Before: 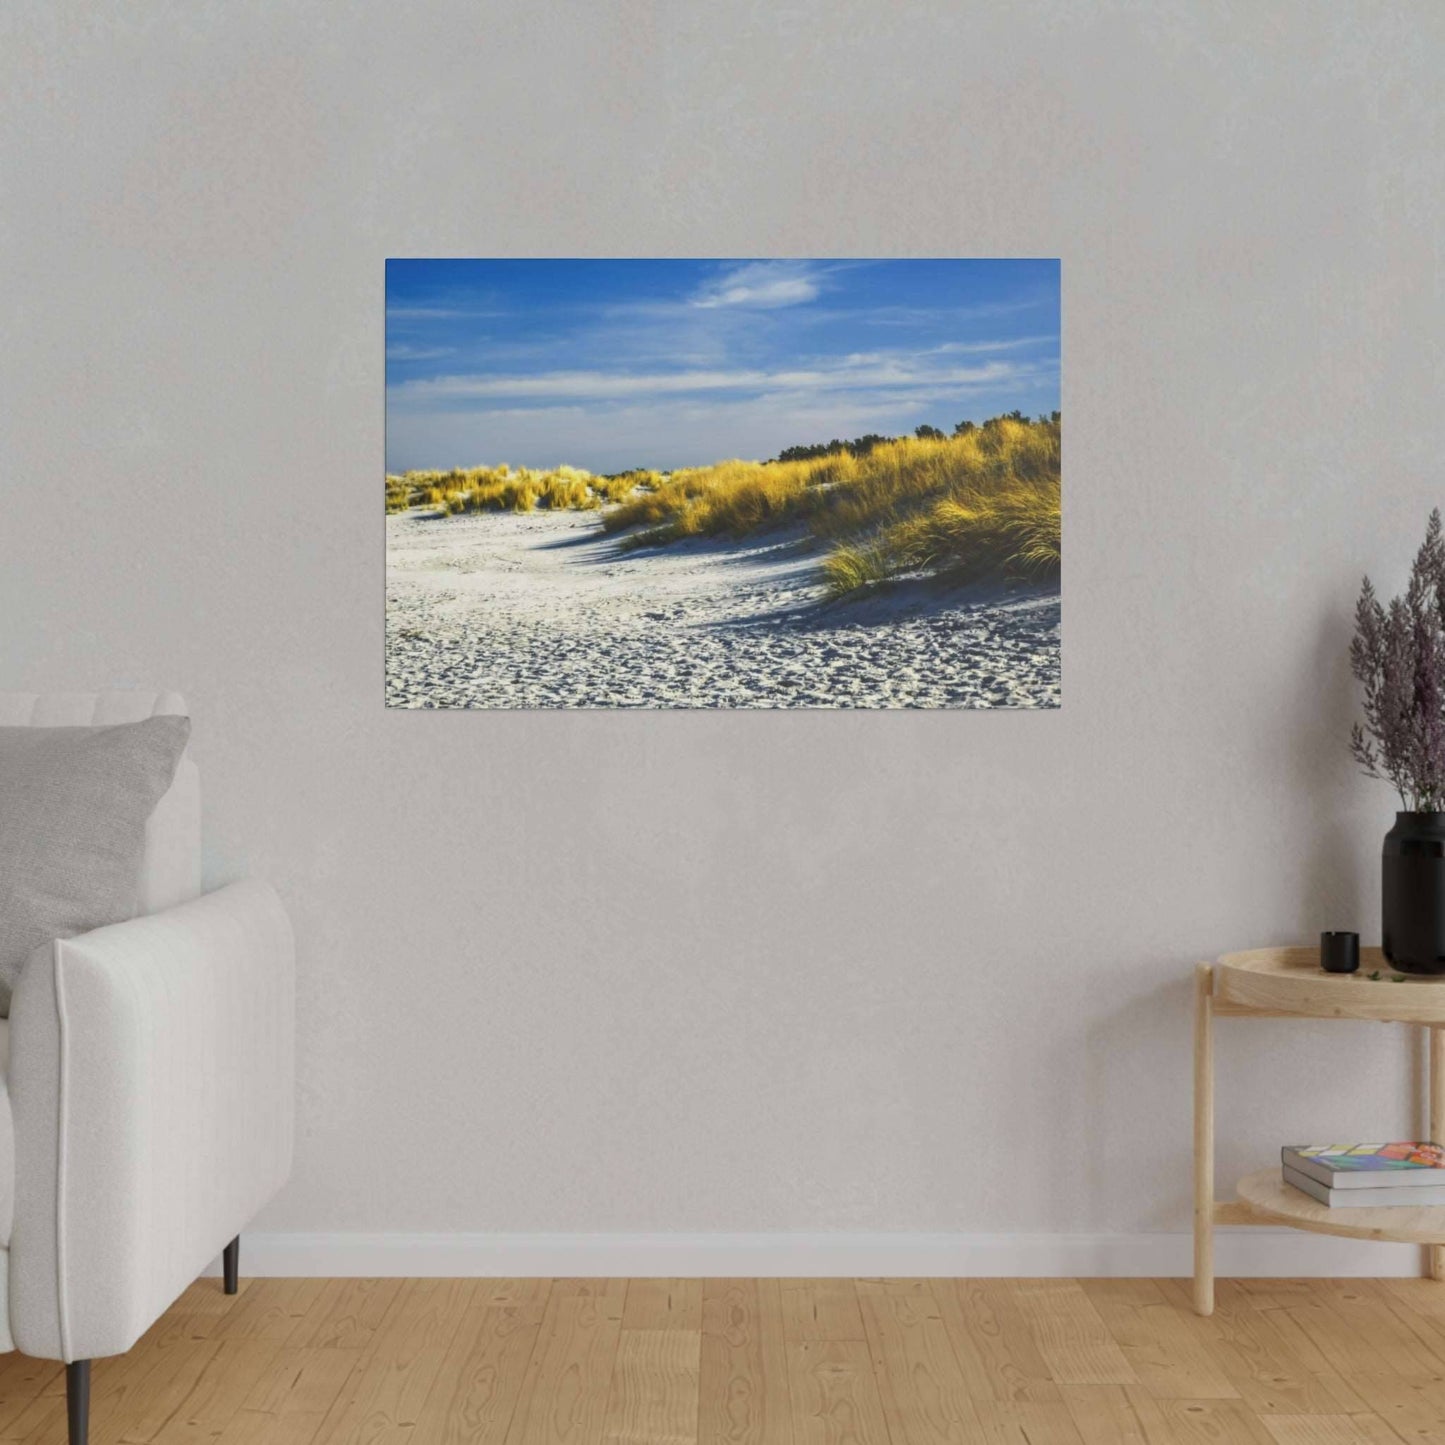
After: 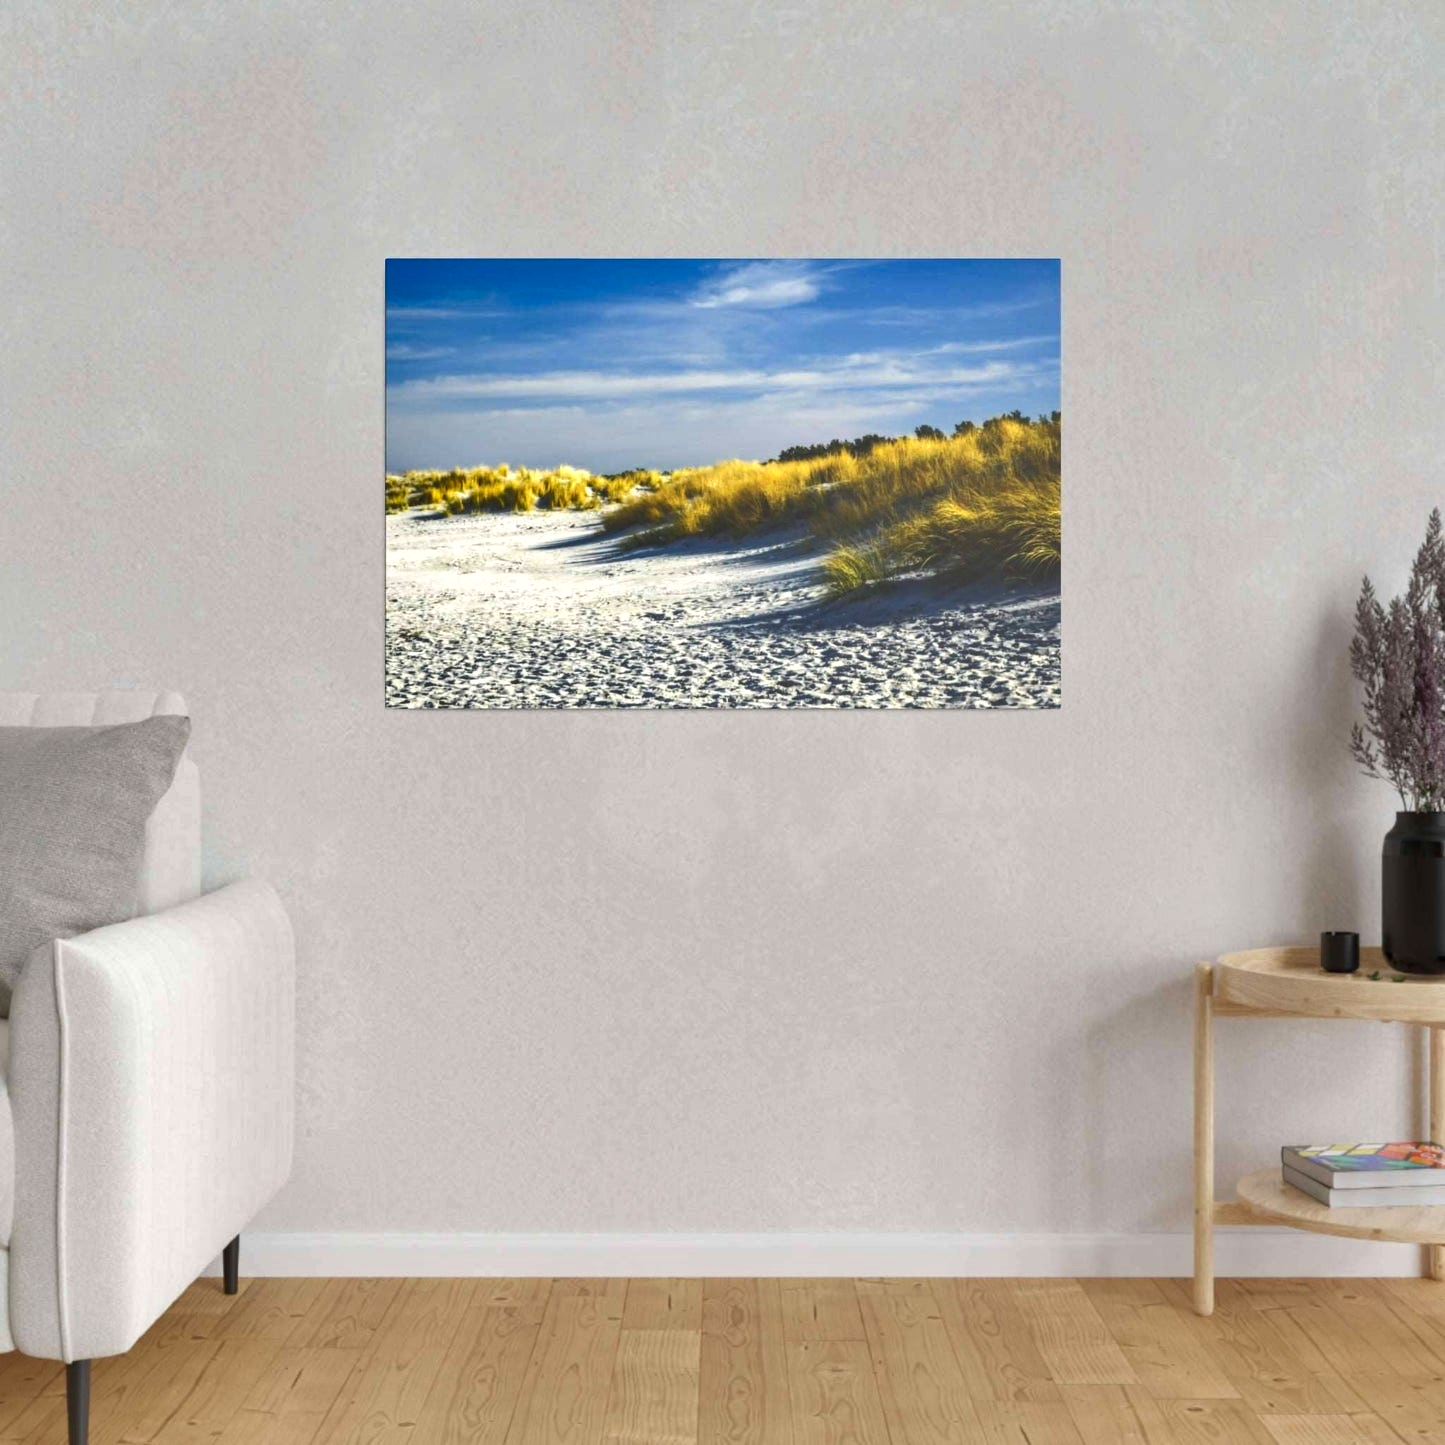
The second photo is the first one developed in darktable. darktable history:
shadows and highlights: radius 133.83, soften with gaussian
exposure: exposure 0.566 EV, compensate highlight preservation false
